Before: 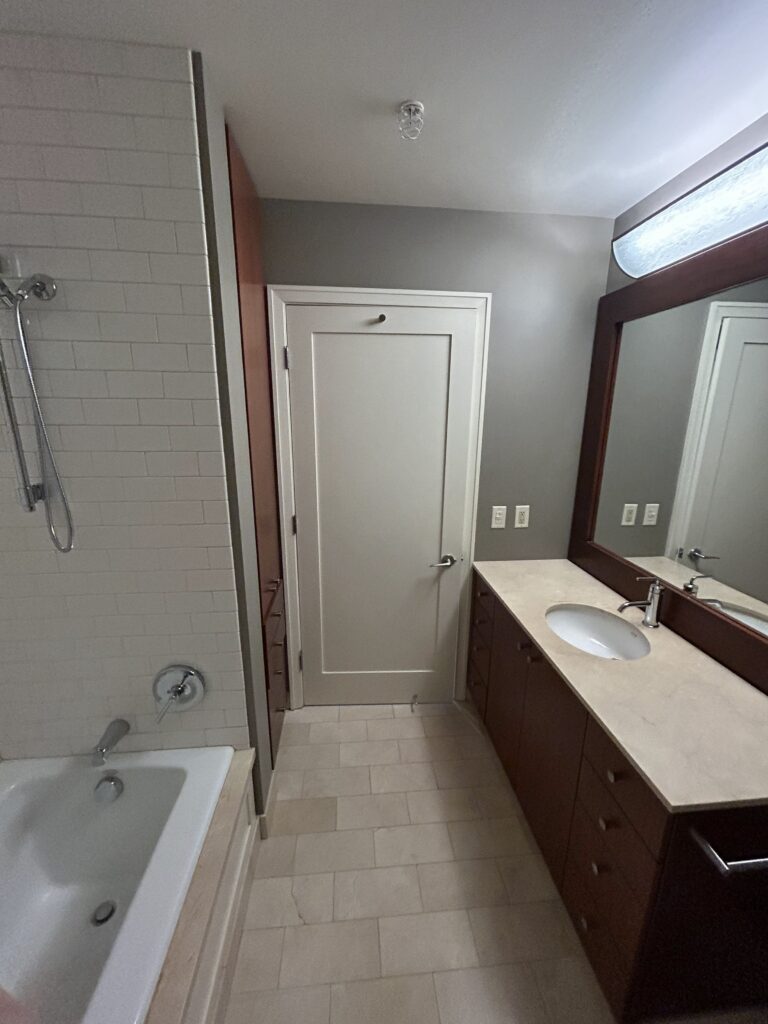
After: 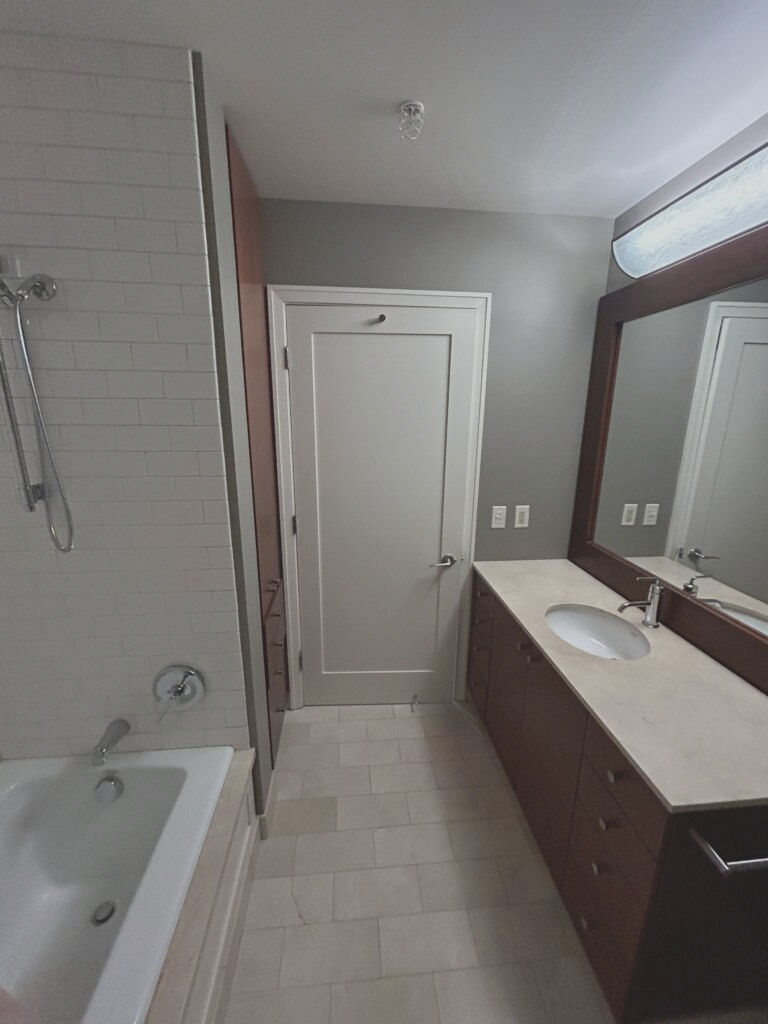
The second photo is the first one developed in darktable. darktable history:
contrast brightness saturation: contrast -0.249, saturation -0.436
color correction: highlights a* 0.046, highlights b* -0.497
